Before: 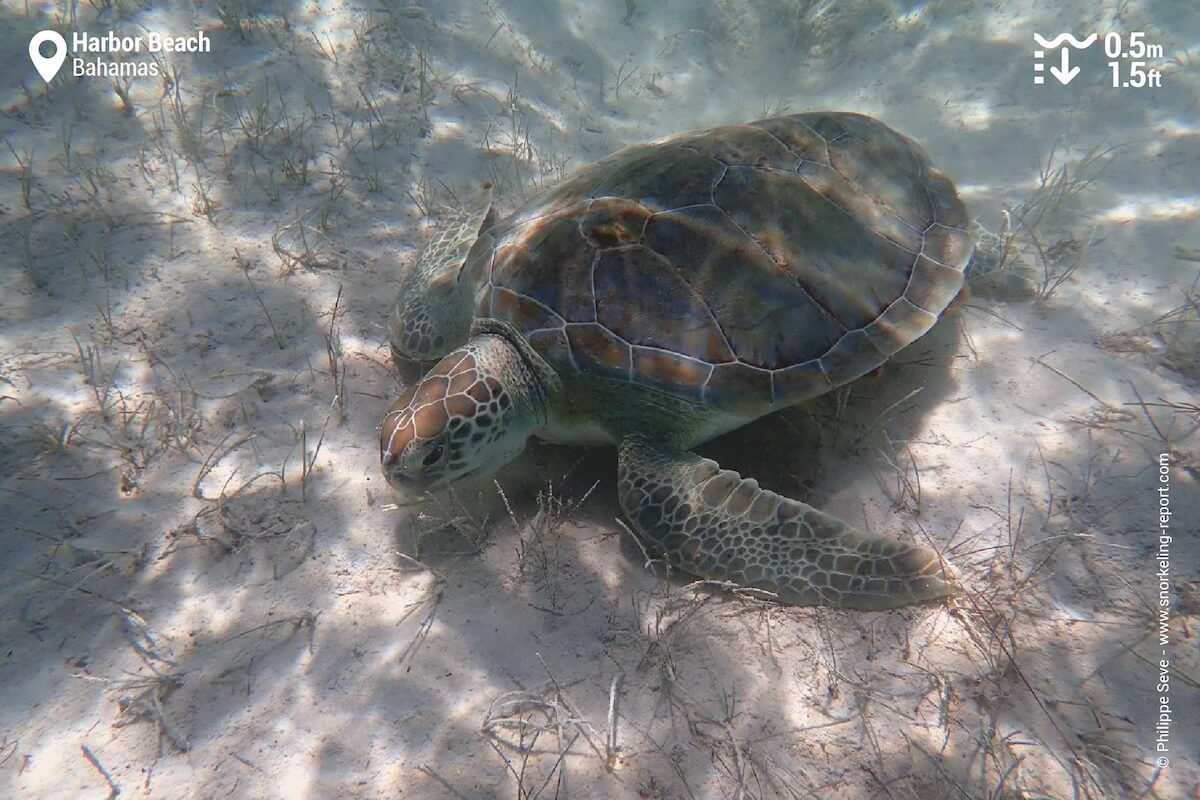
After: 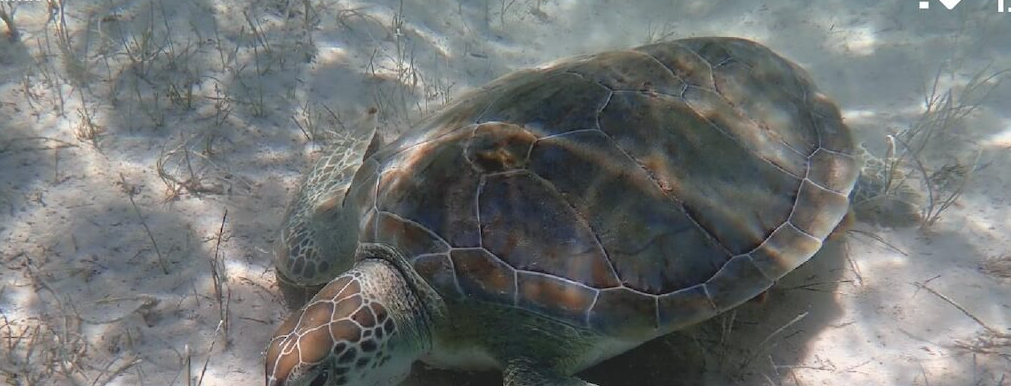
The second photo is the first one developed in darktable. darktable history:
crop and rotate: left 9.627%, top 9.433%, right 6.05%, bottom 42.234%
